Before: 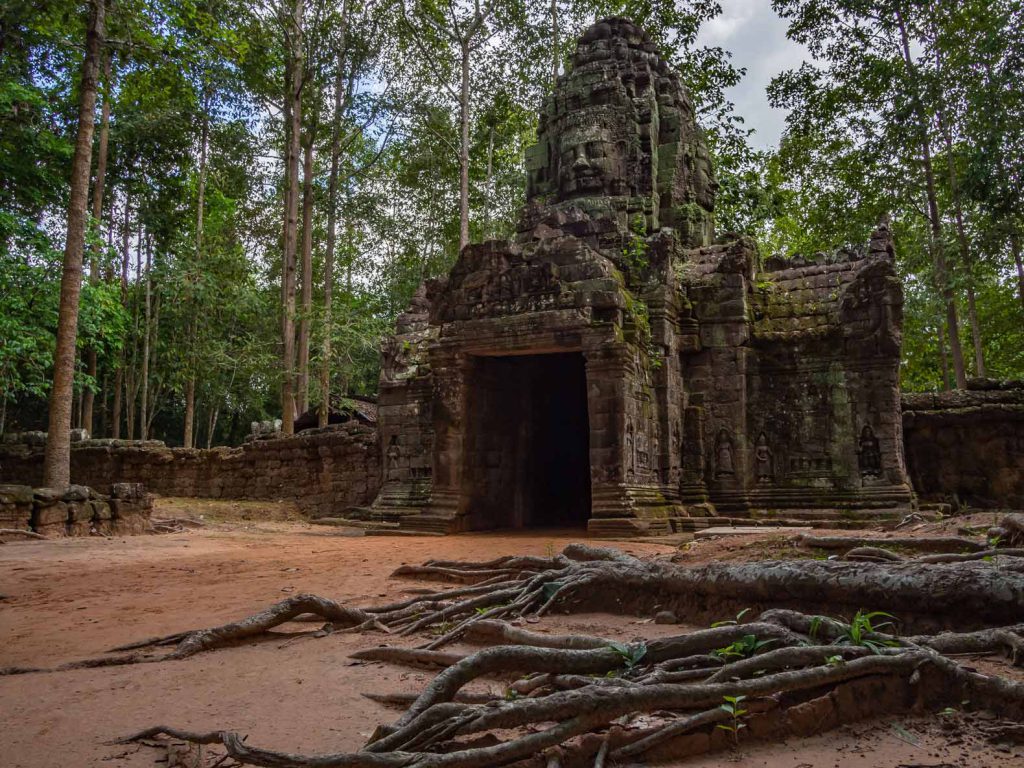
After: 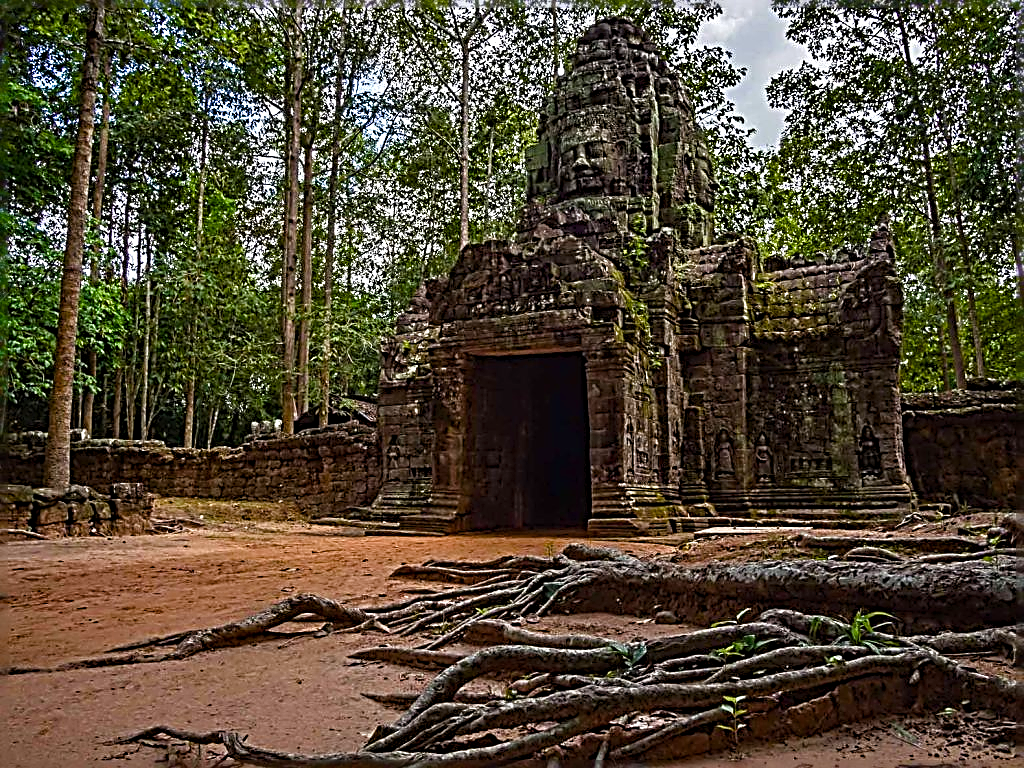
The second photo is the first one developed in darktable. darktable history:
sharpen: radius 3.158, amount 1.731
color balance rgb: linear chroma grading › global chroma 8.12%, perceptual saturation grading › global saturation 9.07%, perceptual saturation grading › highlights -13.84%, perceptual saturation grading › mid-tones 14.88%, perceptual saturation grading › shadows 22.8%, perceptual brilliance grading › highlights 2.61%, global vibrance 12.07%
